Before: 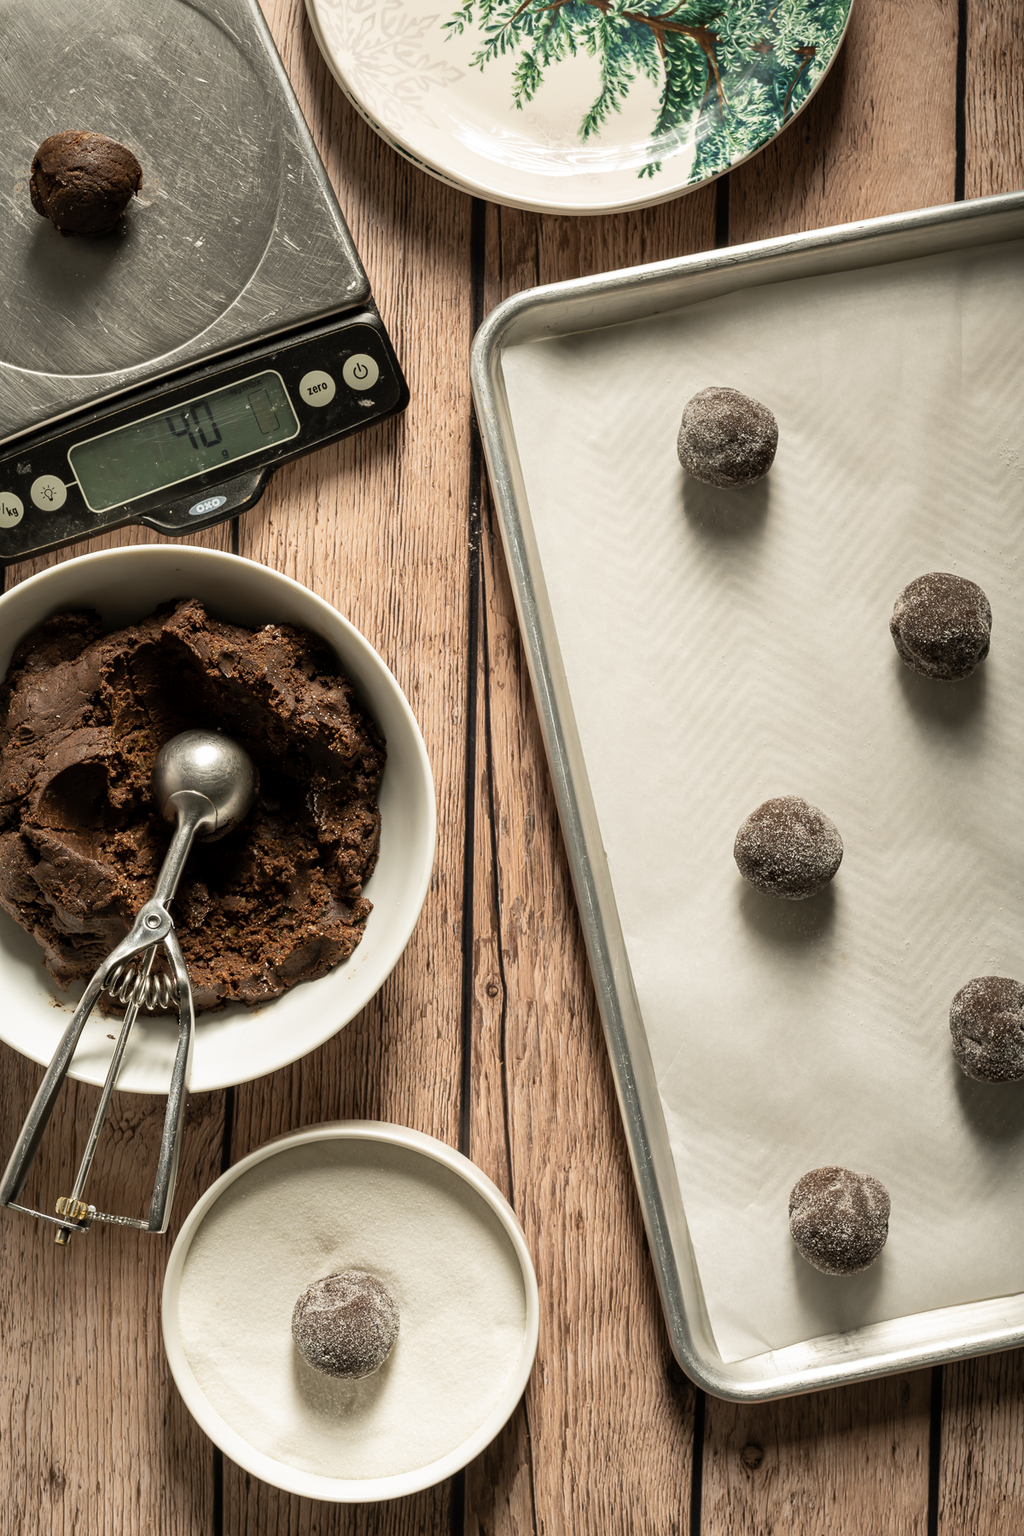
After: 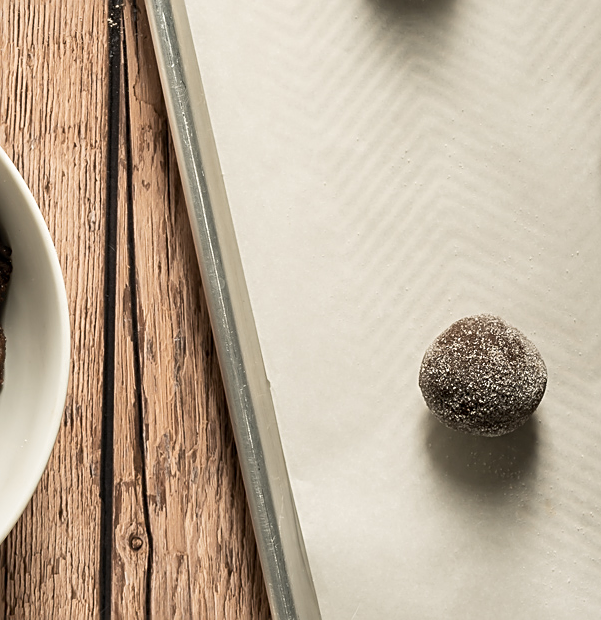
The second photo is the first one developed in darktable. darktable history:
shadows and highlights: shadows 3.9, highlights -16.77, highlights color adjustment 49.01%, soften with gaussian
sharpen: on, module defaults
crop: left 36.8%, top 34.345%, right 13.097%, bottom 31.178%
